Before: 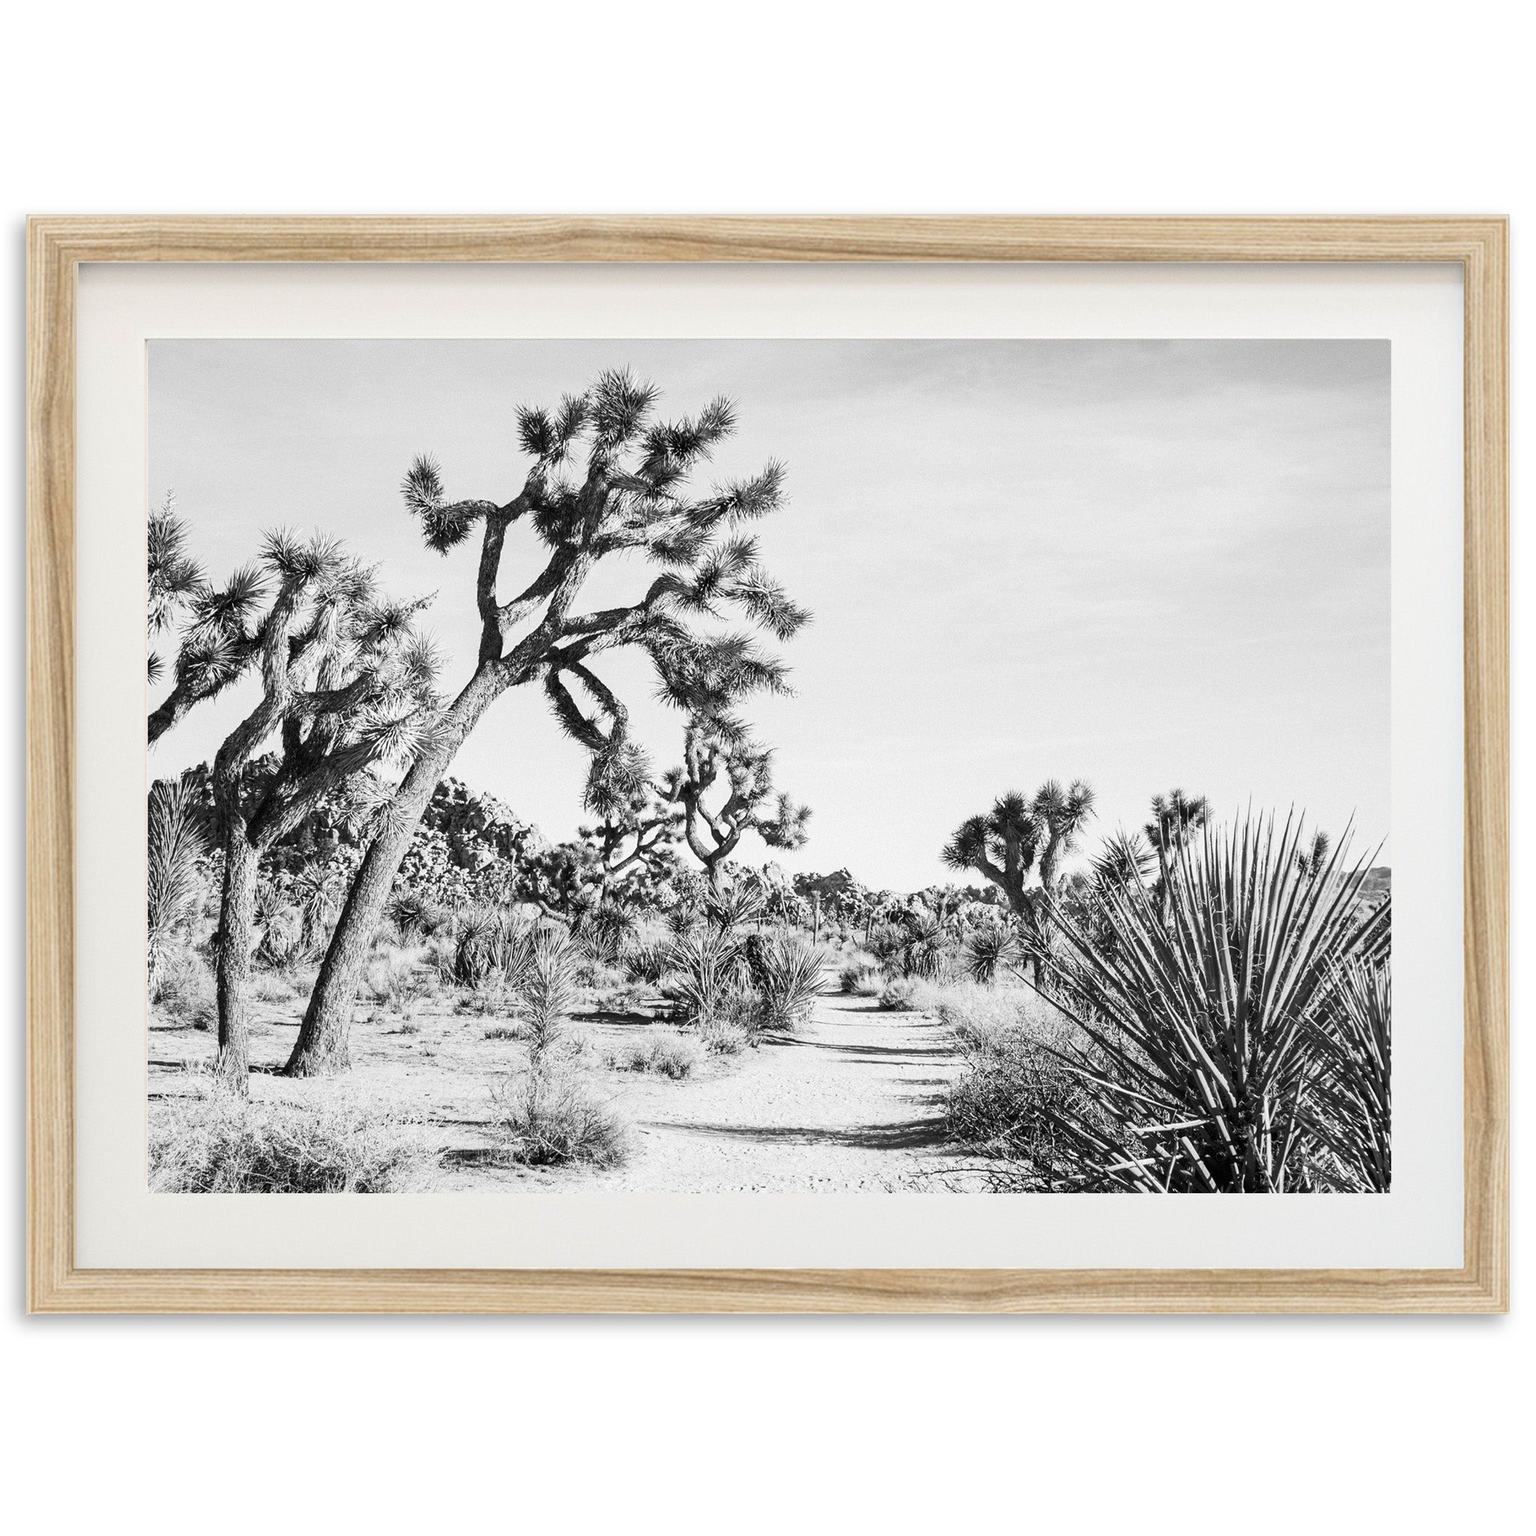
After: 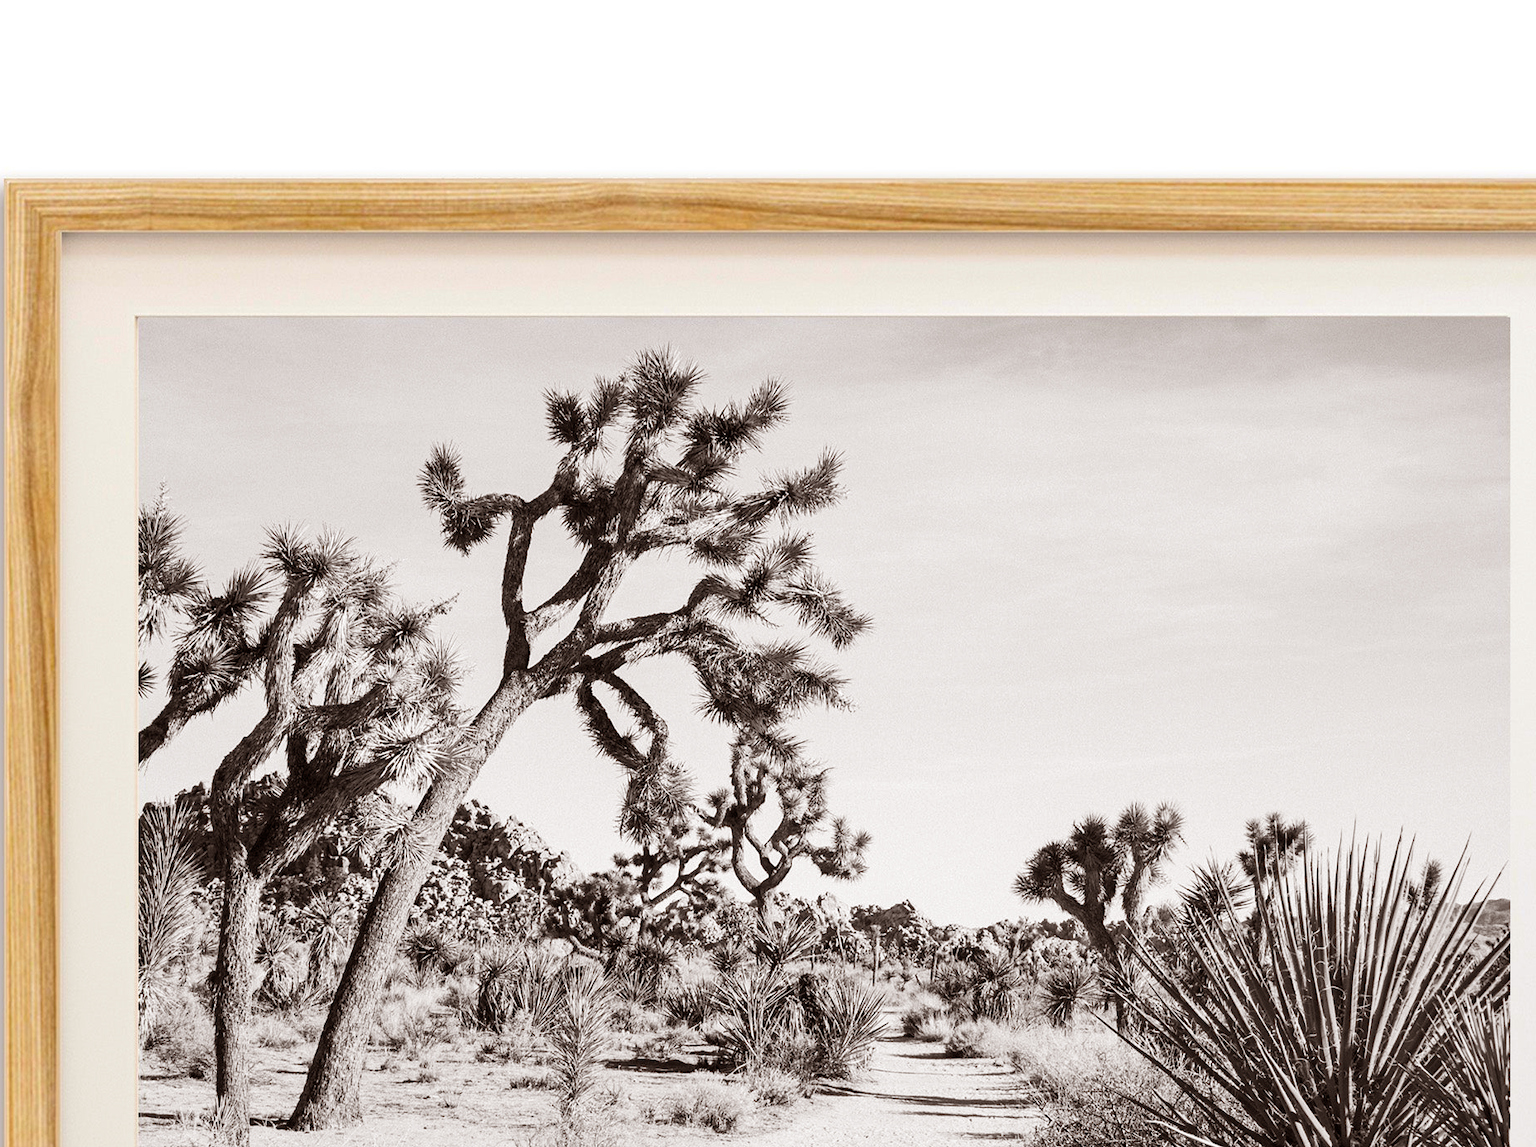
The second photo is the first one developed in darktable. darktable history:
rgb levels: mode RGB, independent channels, levels [[0, 0.5, 1], [0, 0.521, 1], [0, 0.536, 1]]
crop: left 1.509%, top 3.452%, right 7.696%, bottom 28.452%
tone equalizer: on, module defaults
color balance rgb: perceptual saturation grading › global saturation 30%, global vibrance 30%
